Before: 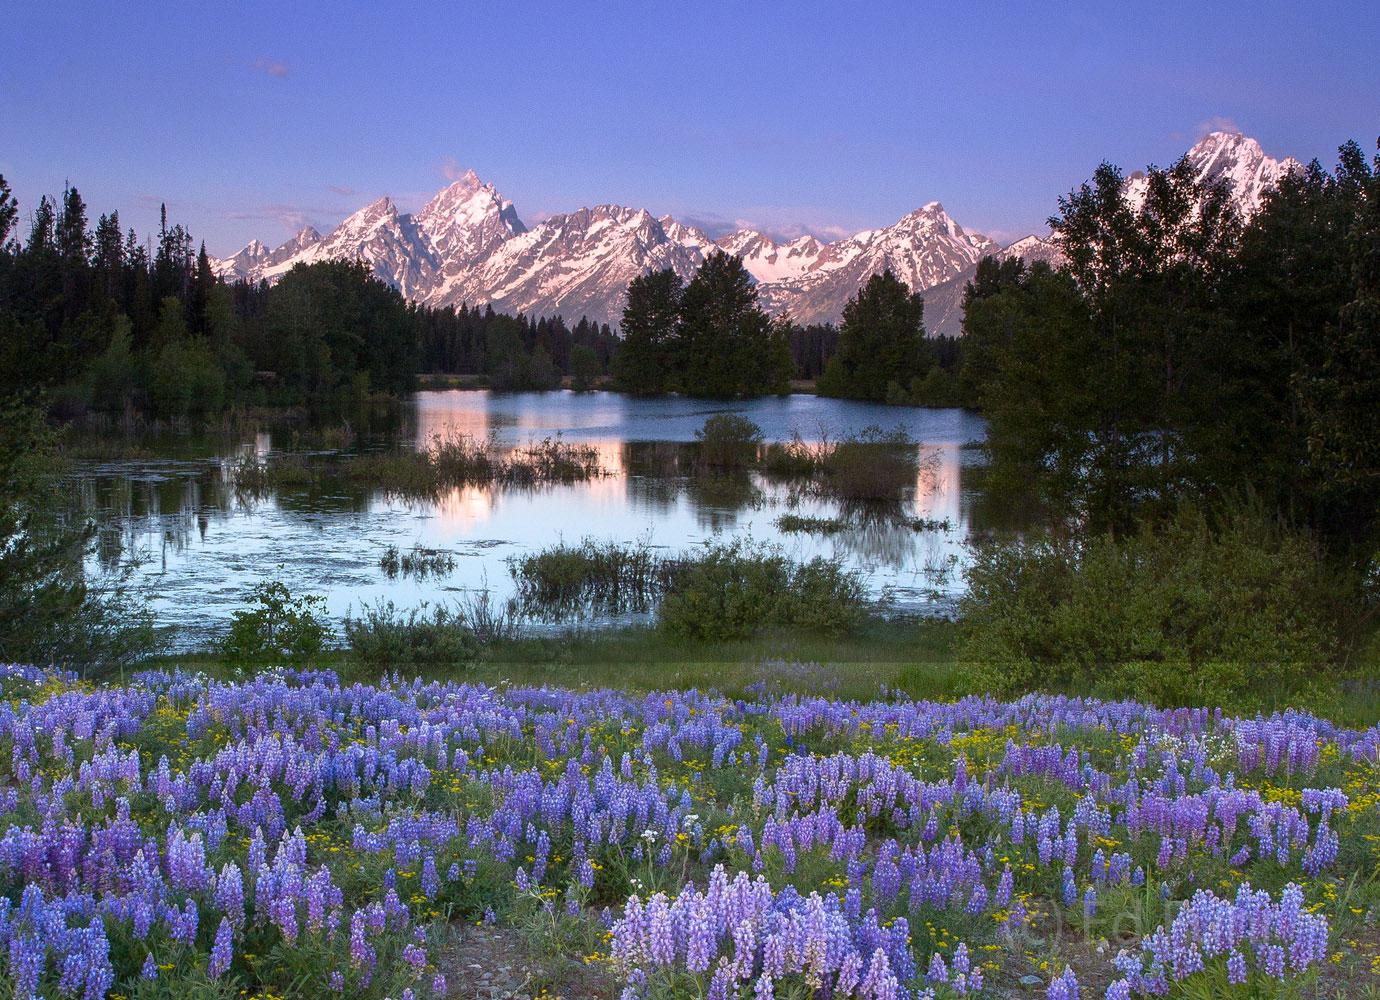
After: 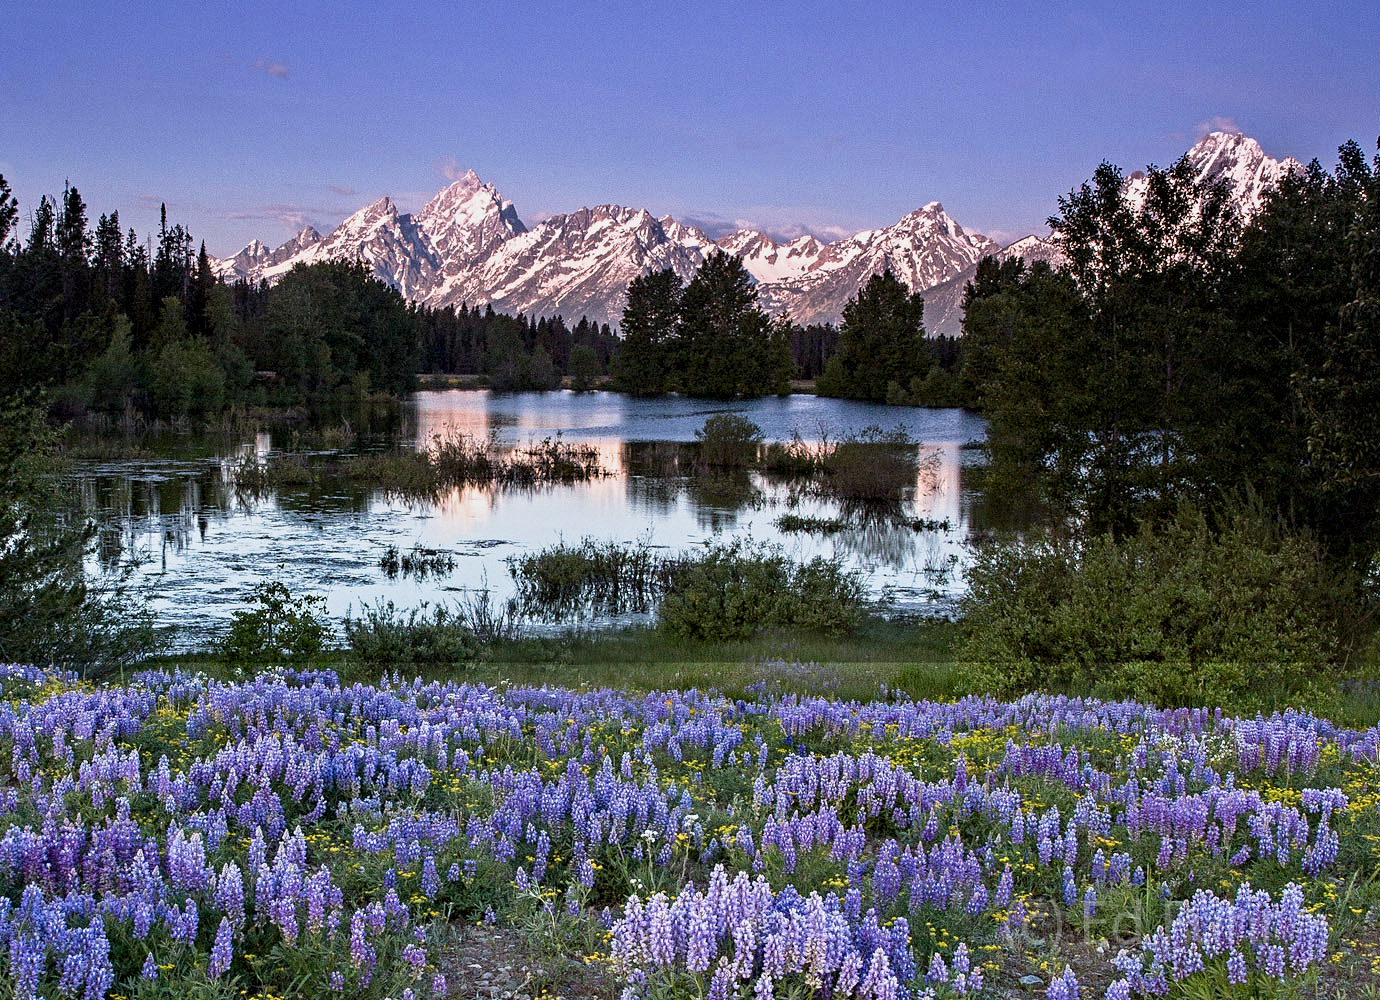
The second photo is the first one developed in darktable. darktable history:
shadows and highlights: shadows 5, soften with gaussian
contrast equalizer: octaves 7, y [[0.5, 0.542, 0.583, 0.625, 0.667, 0.708], [0.5 ×6], [0.5 ×6], [0 ×6], [0 ×6]]
sigmoid: contrast 1.22, skew 0.65
